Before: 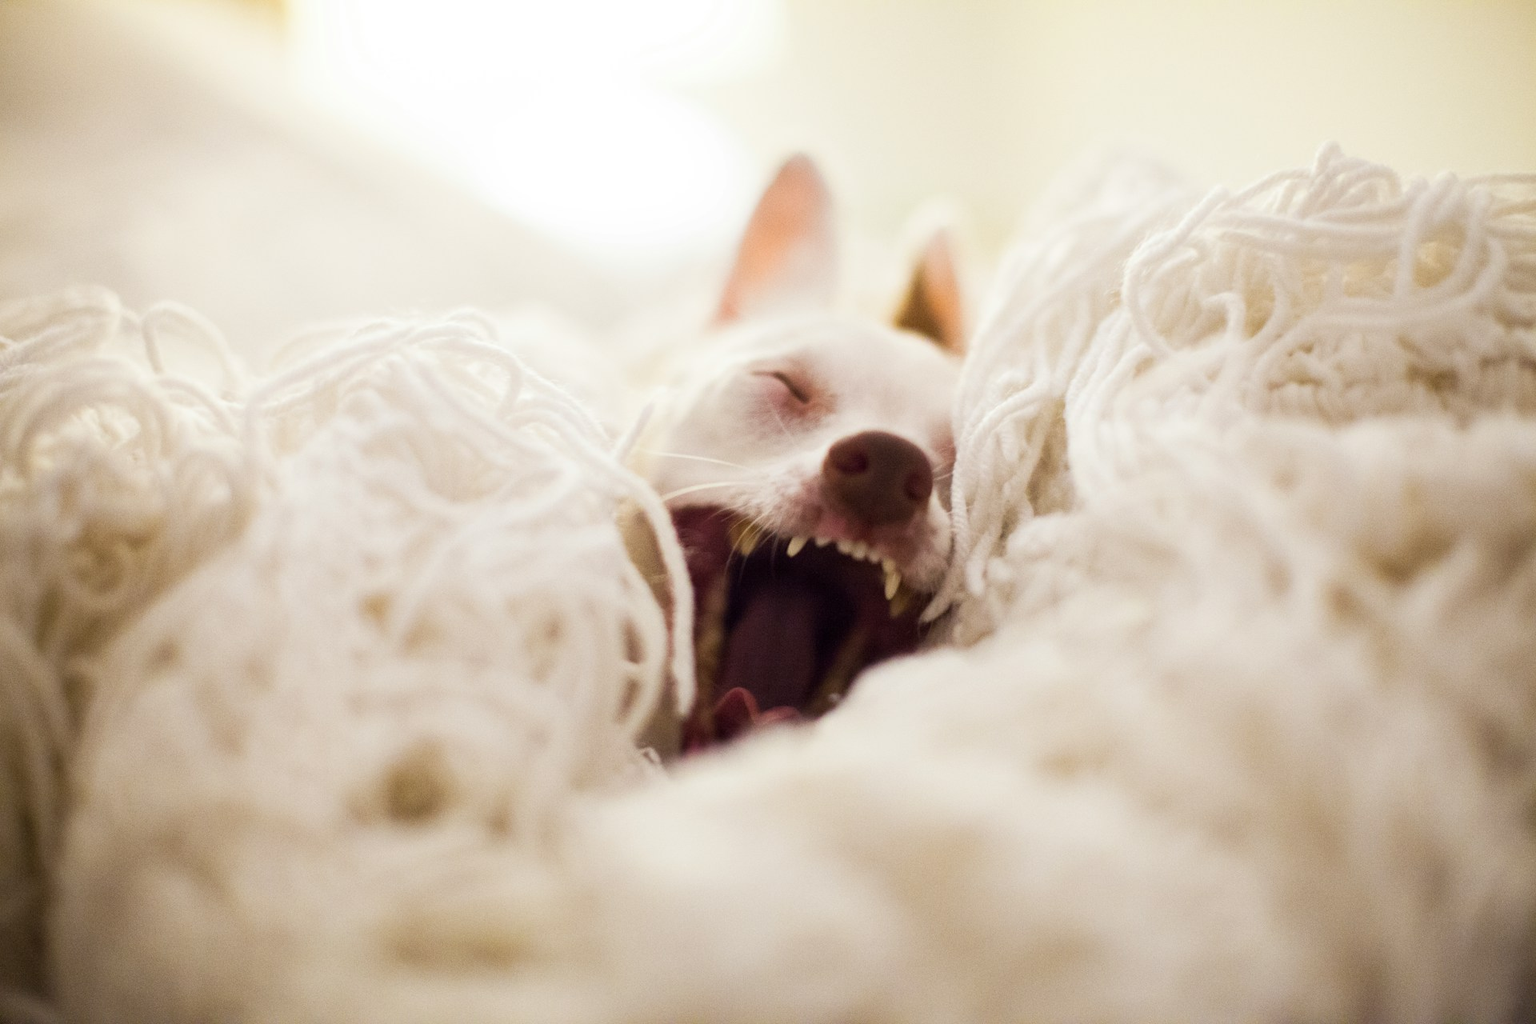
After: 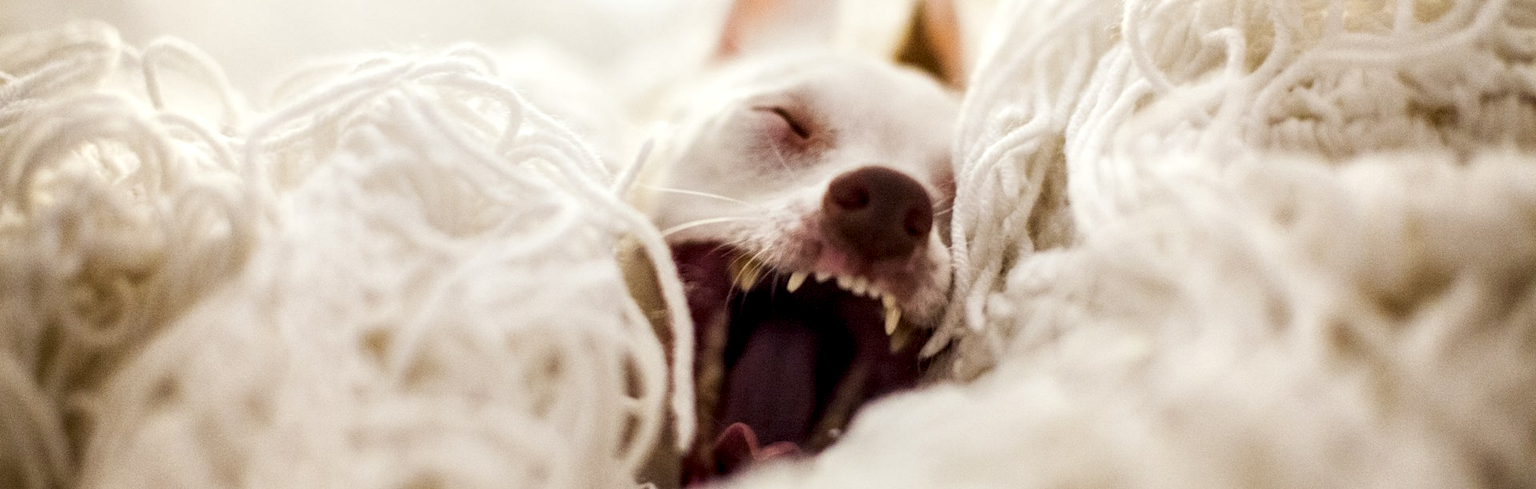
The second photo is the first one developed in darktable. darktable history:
local contrast: detail 160%
crop and rotate: top 25.908%, bottom 26.212%
